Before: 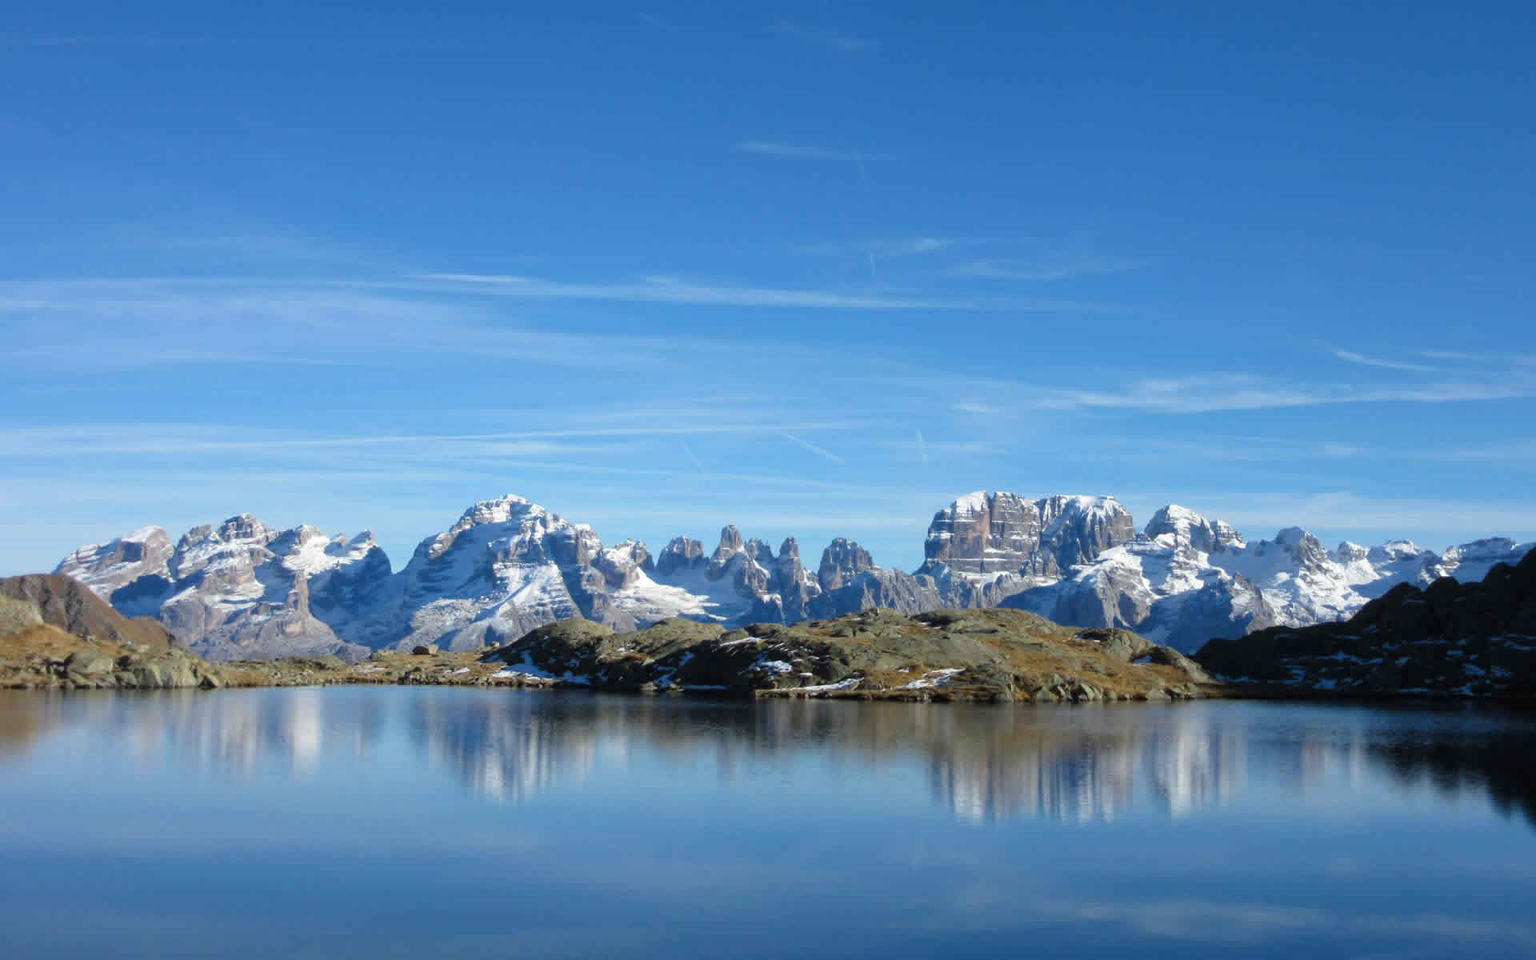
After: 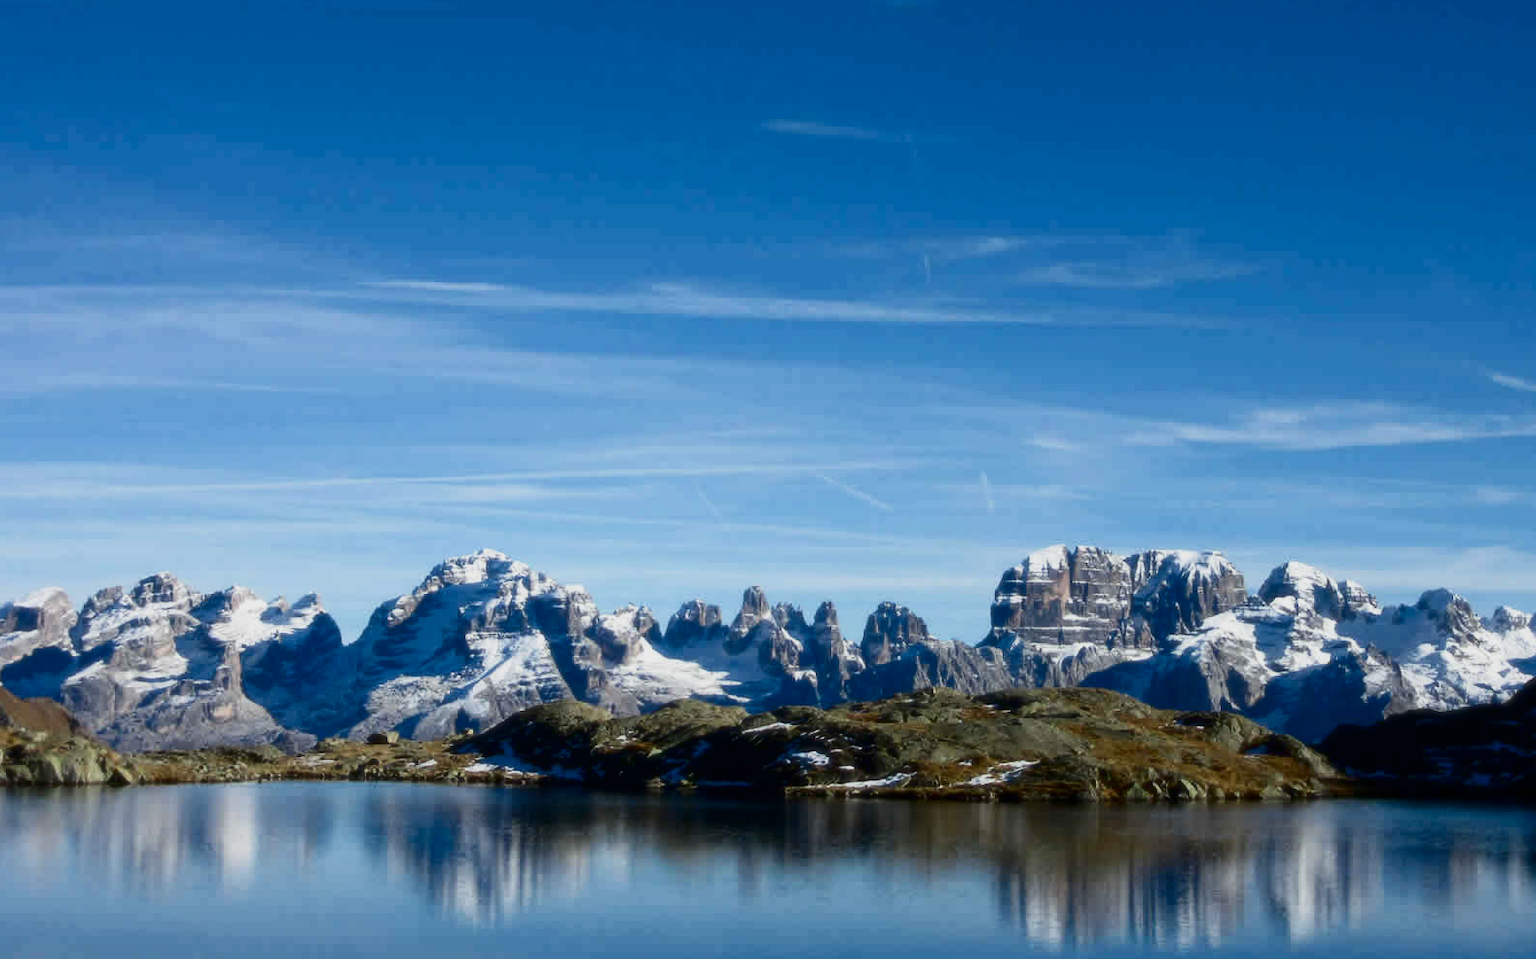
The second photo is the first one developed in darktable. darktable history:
soften: size 10%, saturation 50%, brightness 0.2 EV, mix 10%
contrast brightness saturation: contrast 0.24, brightness -0.24, saturation 0.14
sigmoid: contrast 1.22, skew 0.65
crop and rotate: left 7.196%, top 4.574%, right 10.605%, bottom 13.178%
